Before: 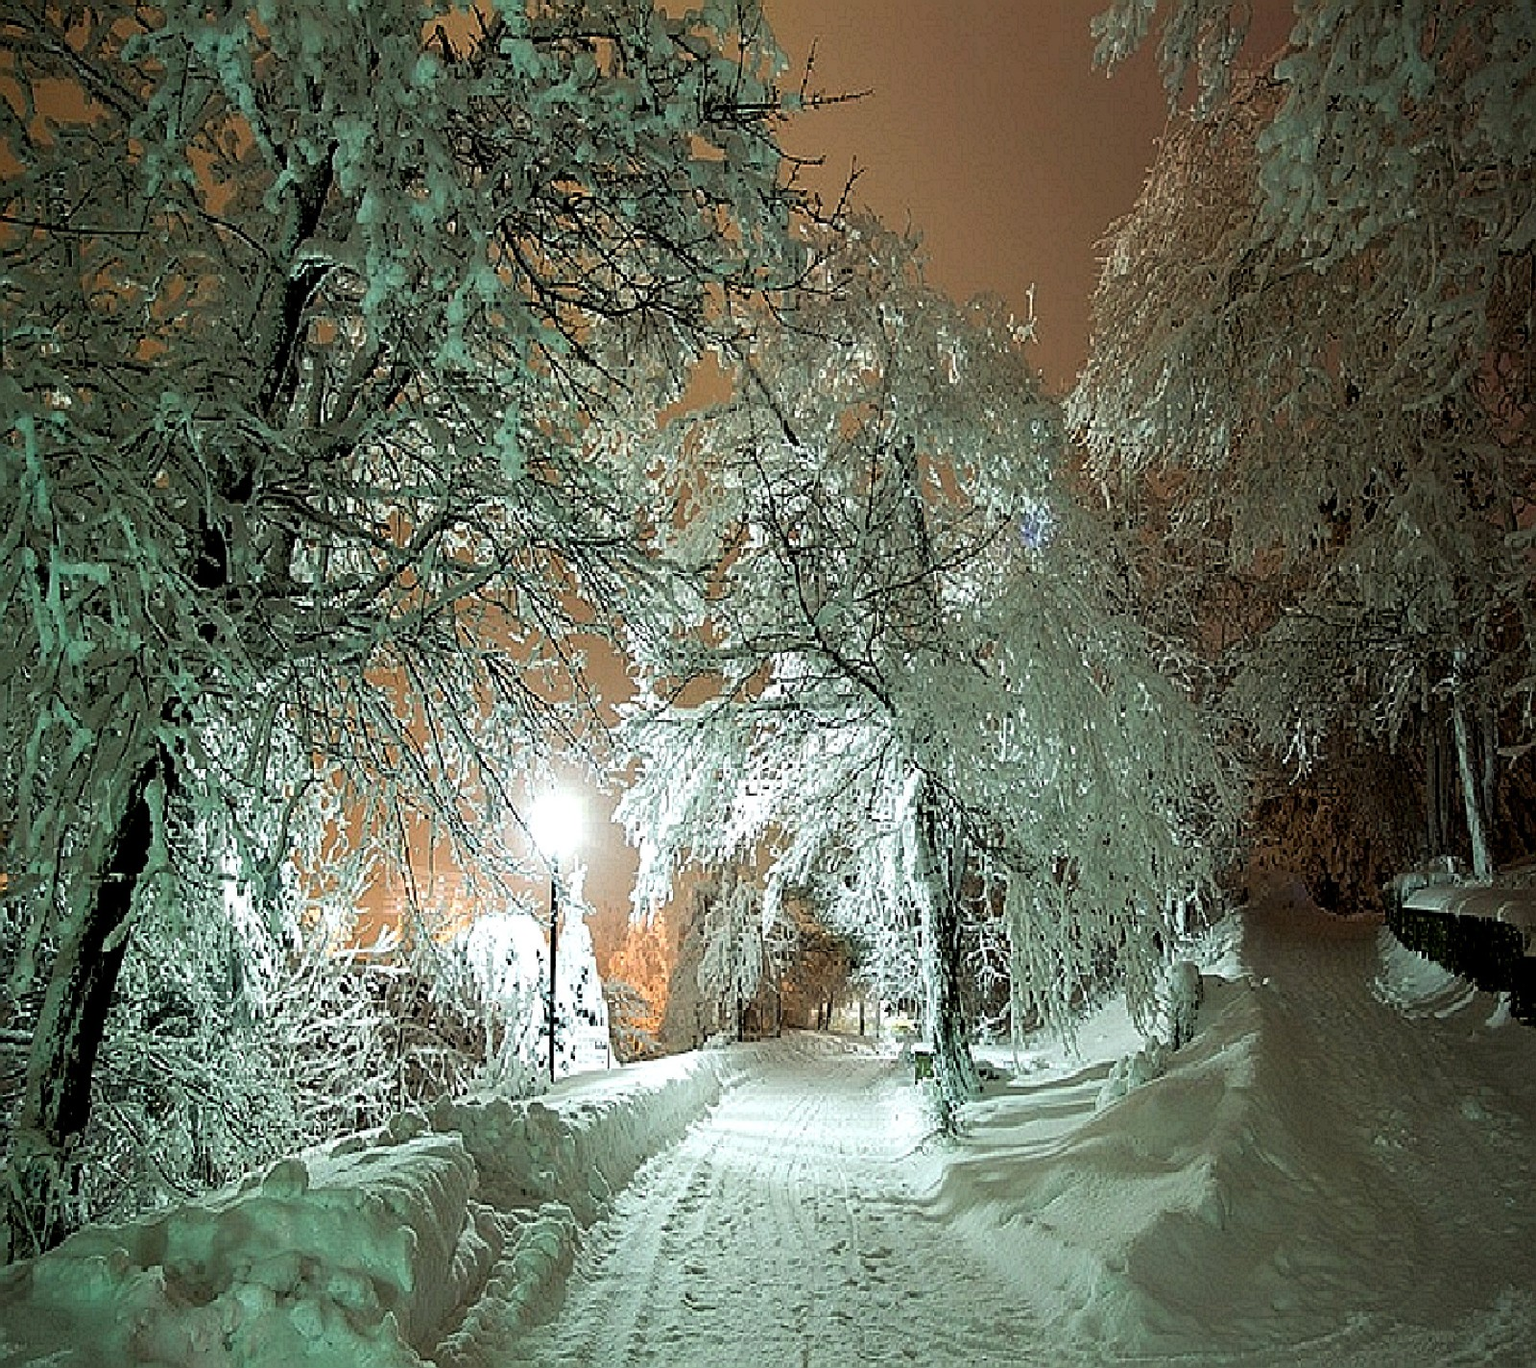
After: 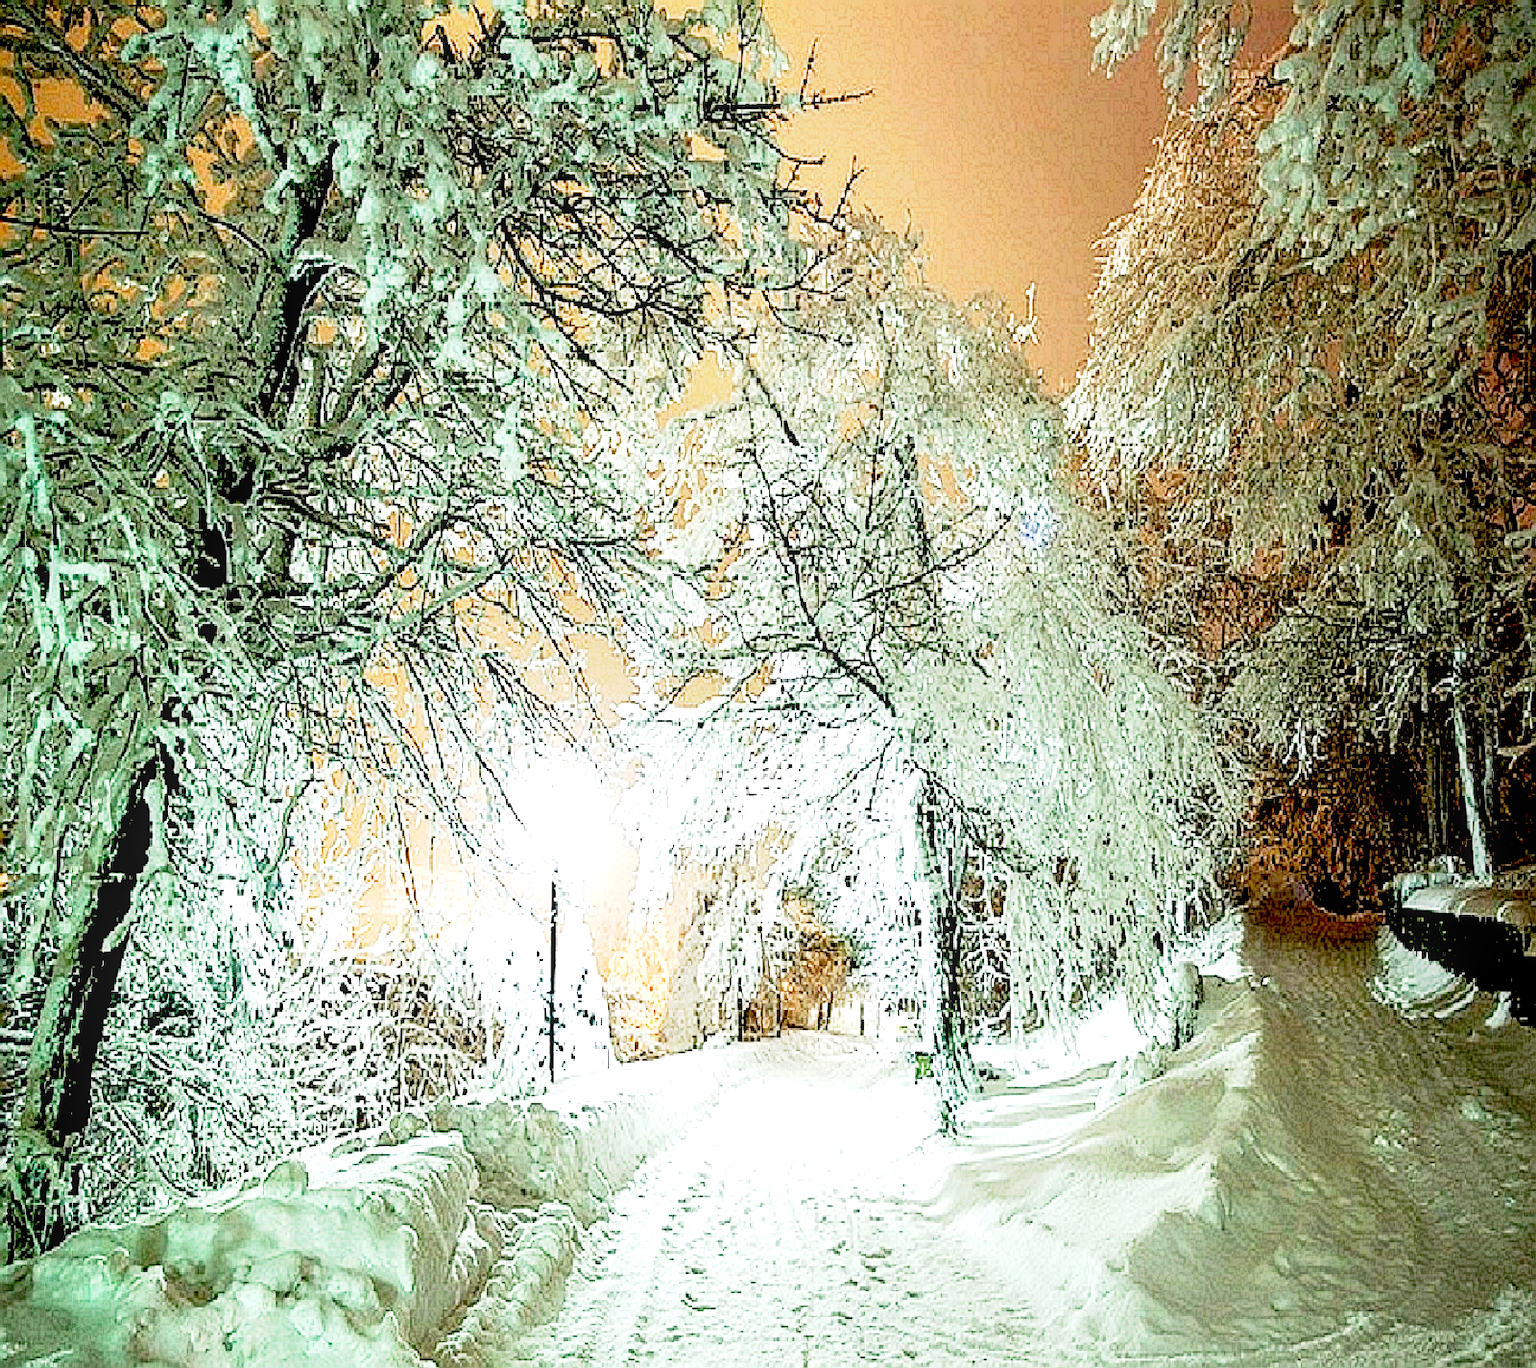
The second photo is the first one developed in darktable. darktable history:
exposure: black level correction 0.016, exposure 1.774 EV, compensate highlight preservation false
local contrast: on, module defaults
base curve: curves: ch0 [(0, 0) (0.088, 0.125) (0.176, 0.251) (0.354, 0.501) (0.613, 0.749) (1, 0.877)], preserve colors none
